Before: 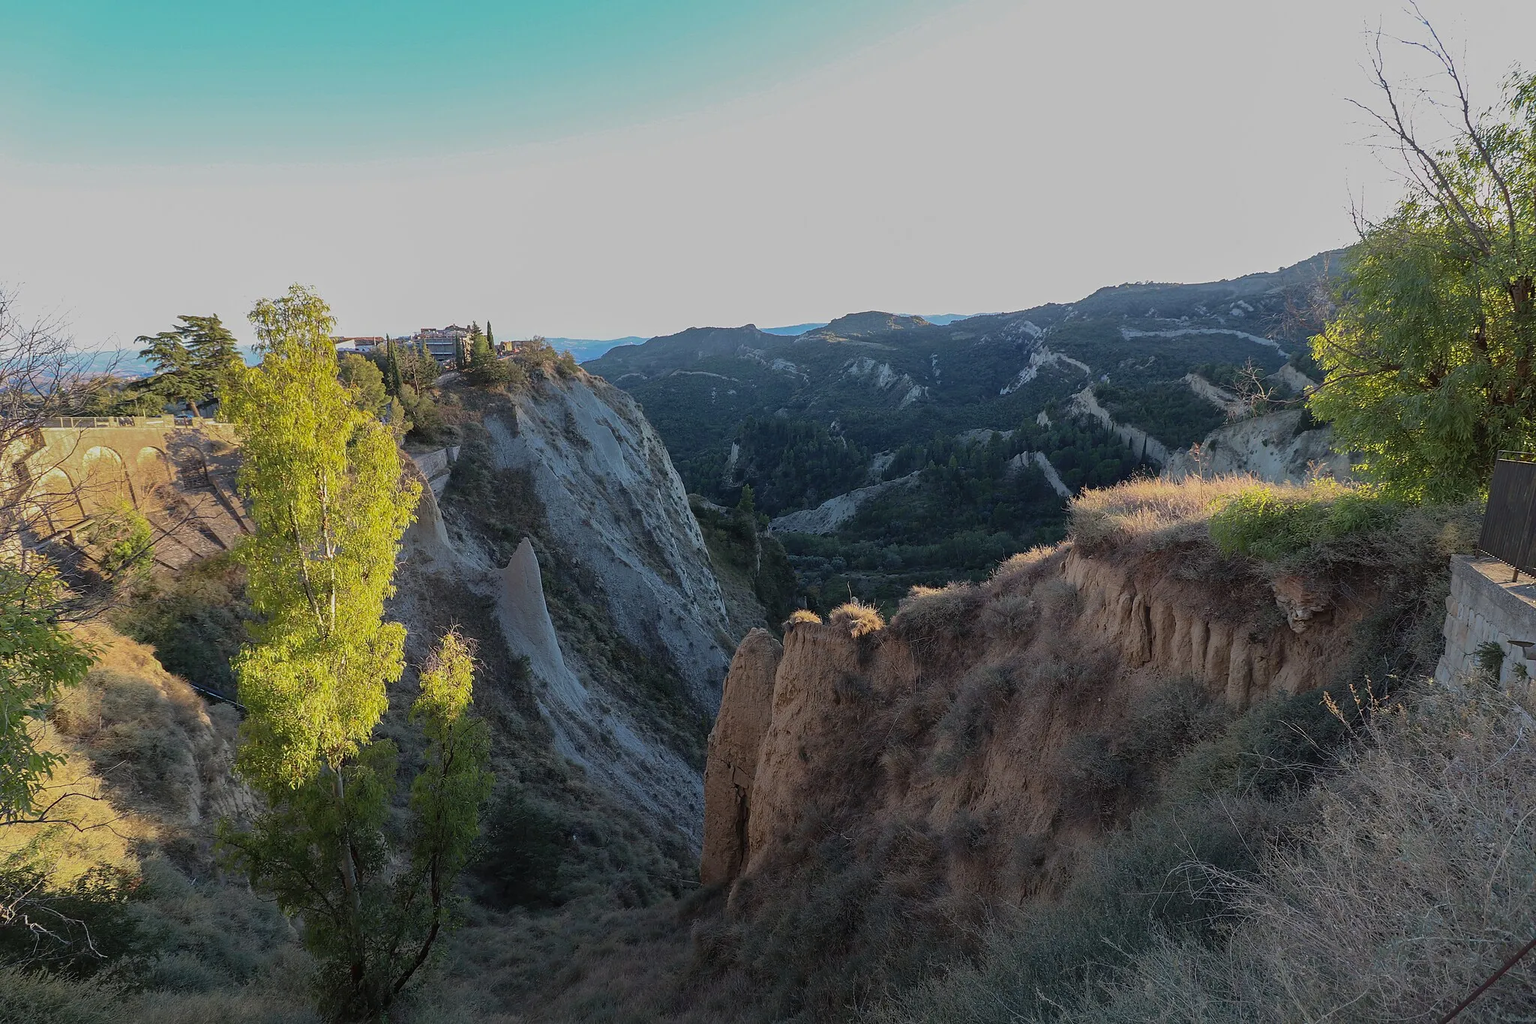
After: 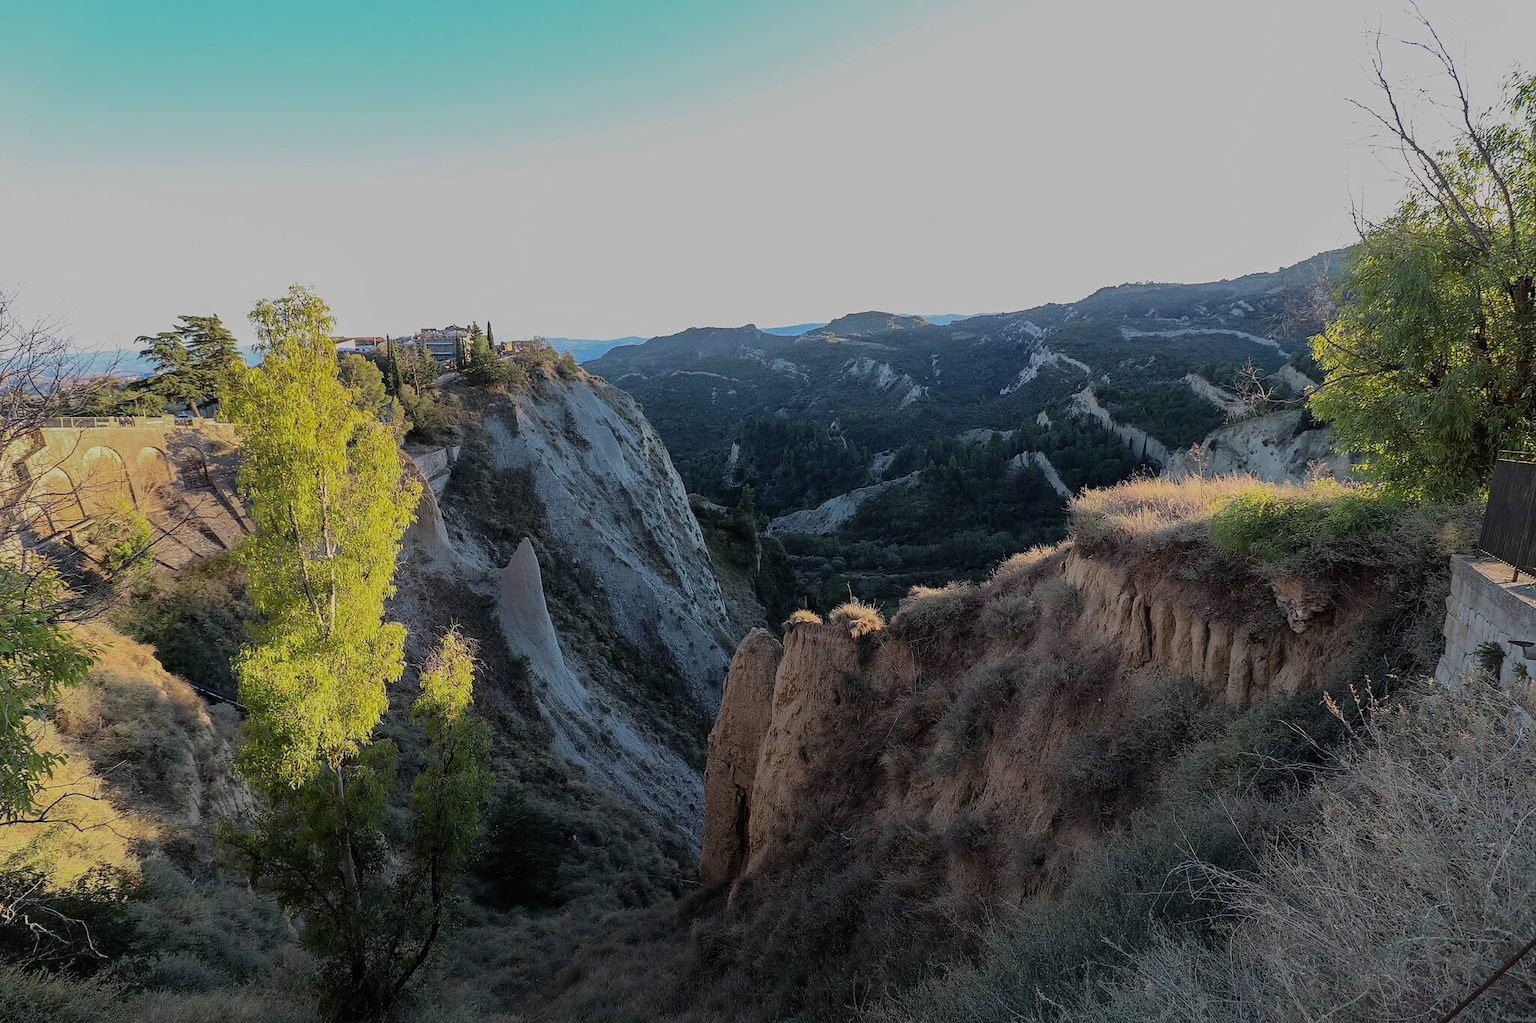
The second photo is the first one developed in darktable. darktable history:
filmic rgb: black relative exposure -8.42 EV, white relative exposure 4.68 EV, hardness 3.82, color science v6 (2022)
contrast brightness saturation: contrast 0.1, brightness 0.02, saturation 0.02
